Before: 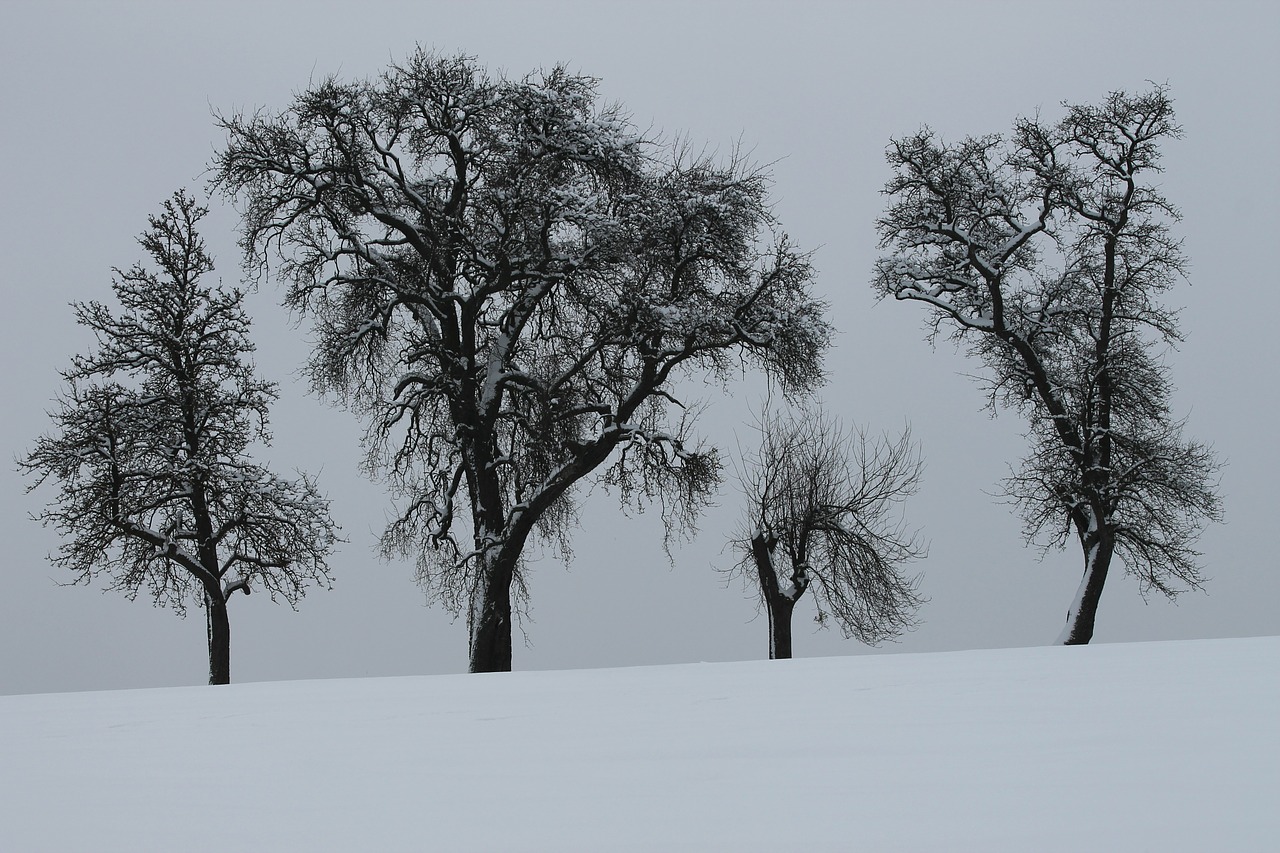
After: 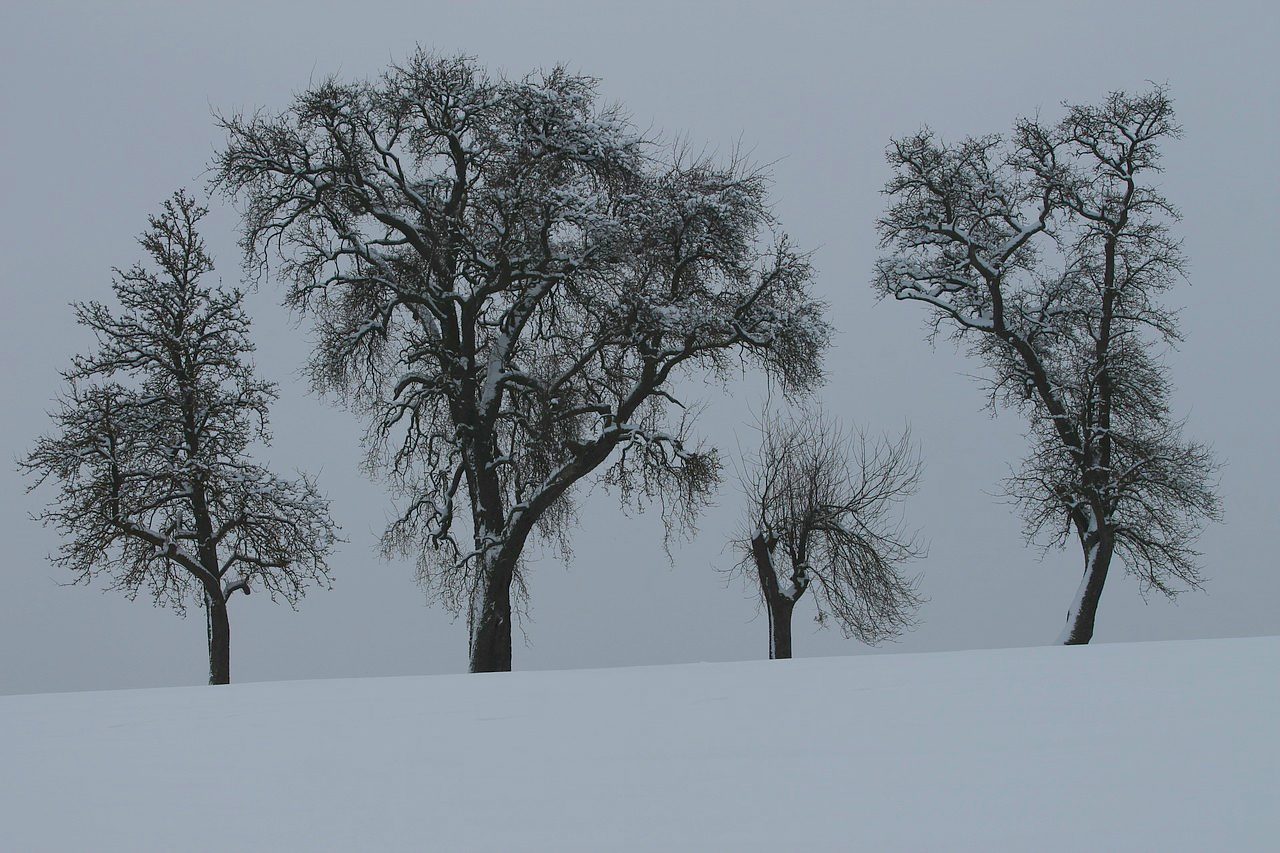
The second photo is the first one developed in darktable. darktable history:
color balance rgb: perceptual saturation grading › global saturation 29.8%, global vibrance 24.025%, contrast -25.114%
